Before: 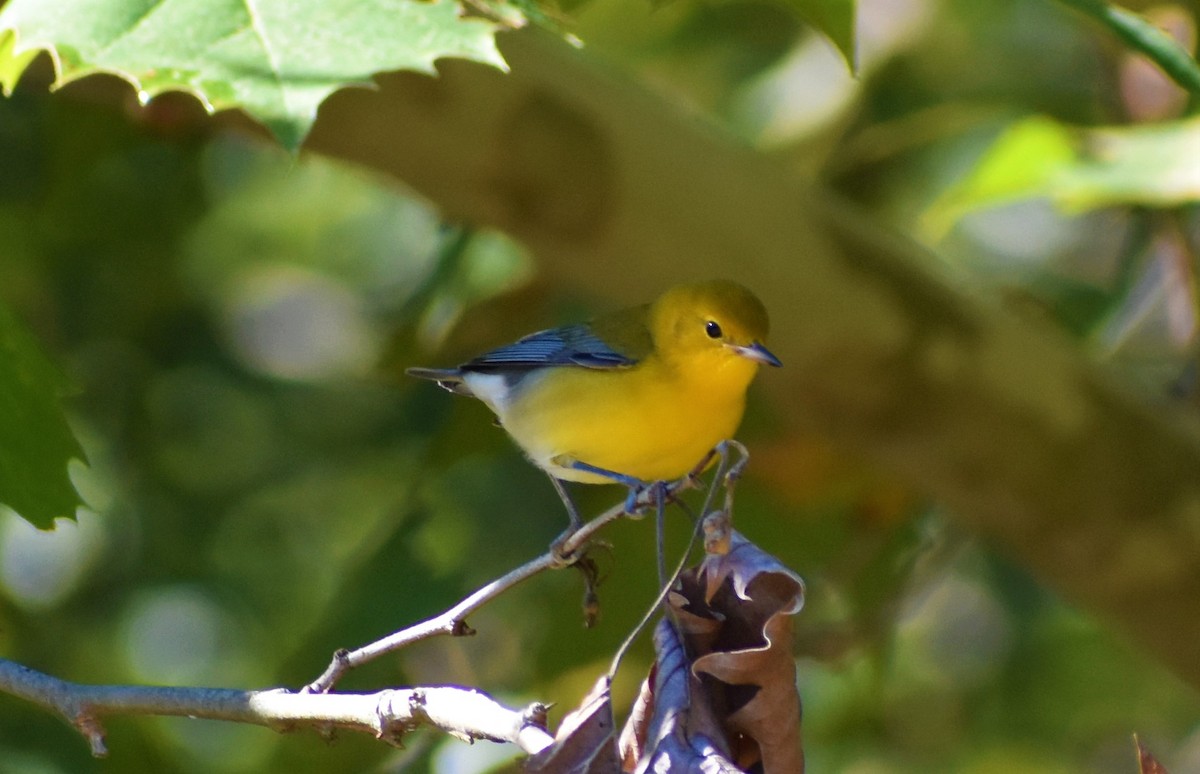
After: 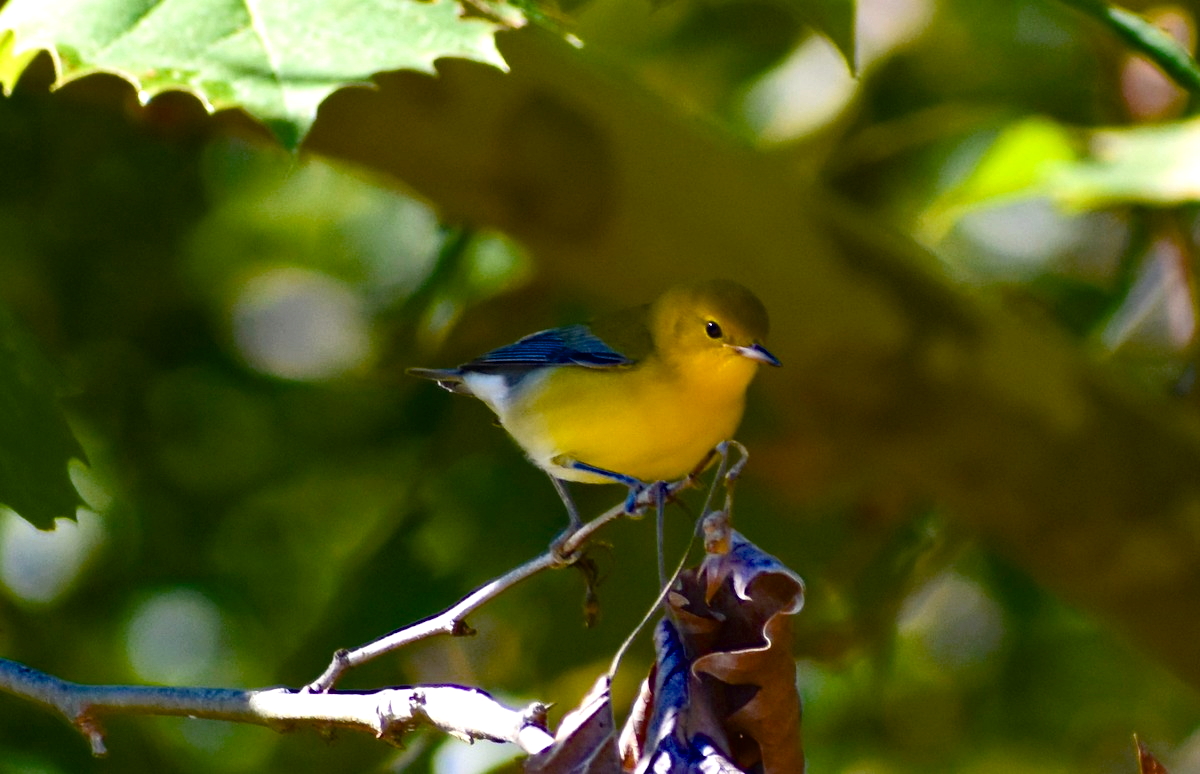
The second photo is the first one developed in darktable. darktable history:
color balance rgb: highlights gain › chroma 0.292%, highlights gain › hue 331.54°, perceptual saturation grading › global saturation 27.563%, perceptual saturation grading › highlights -25.419%, perceptual saturation grading › shadows 24.477%, perceptual brilliance grading › global brilliance 14.754%, perceptual brilliance grading › shadows -34.48%, saturation formula JzAzBz (2021)
